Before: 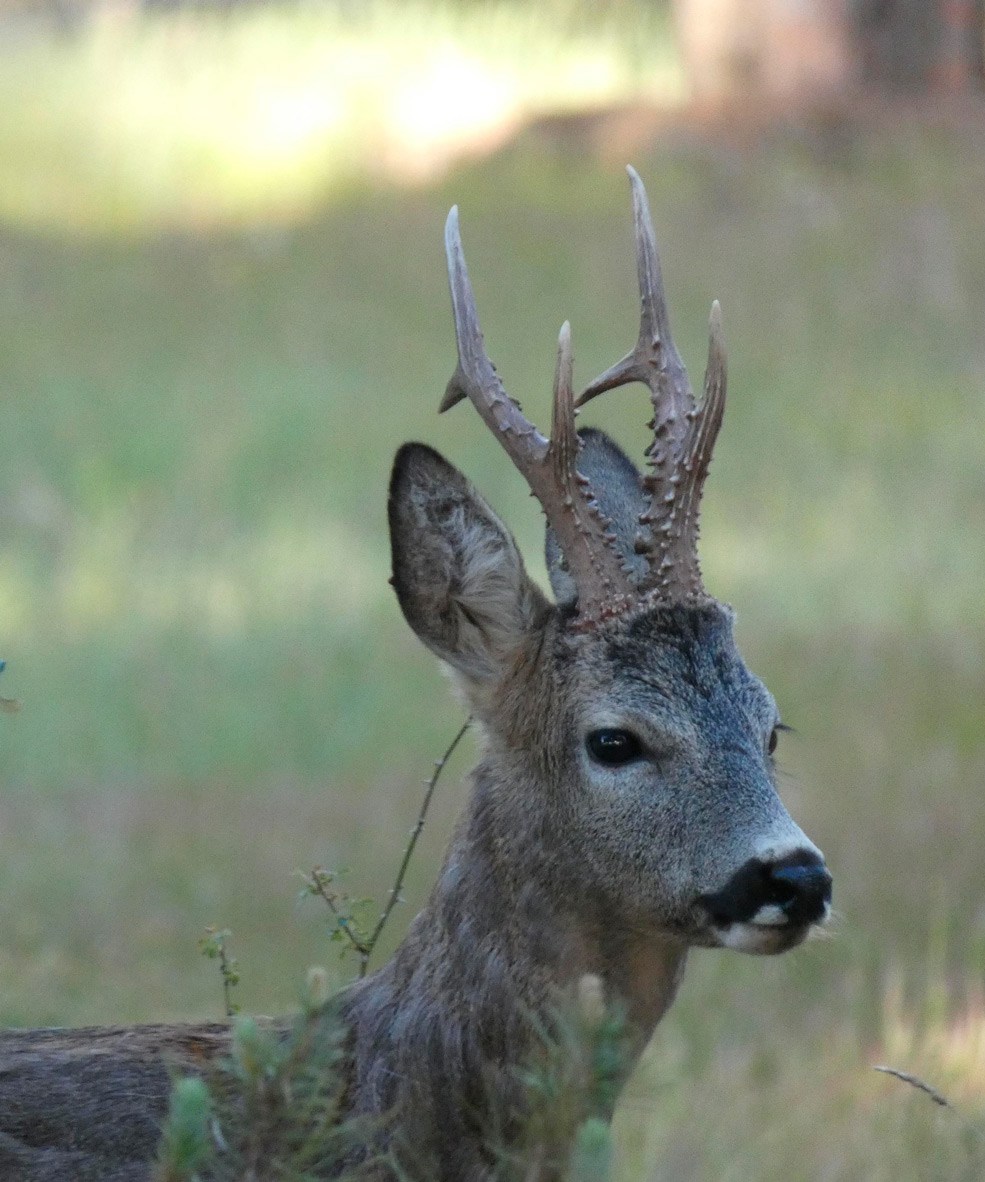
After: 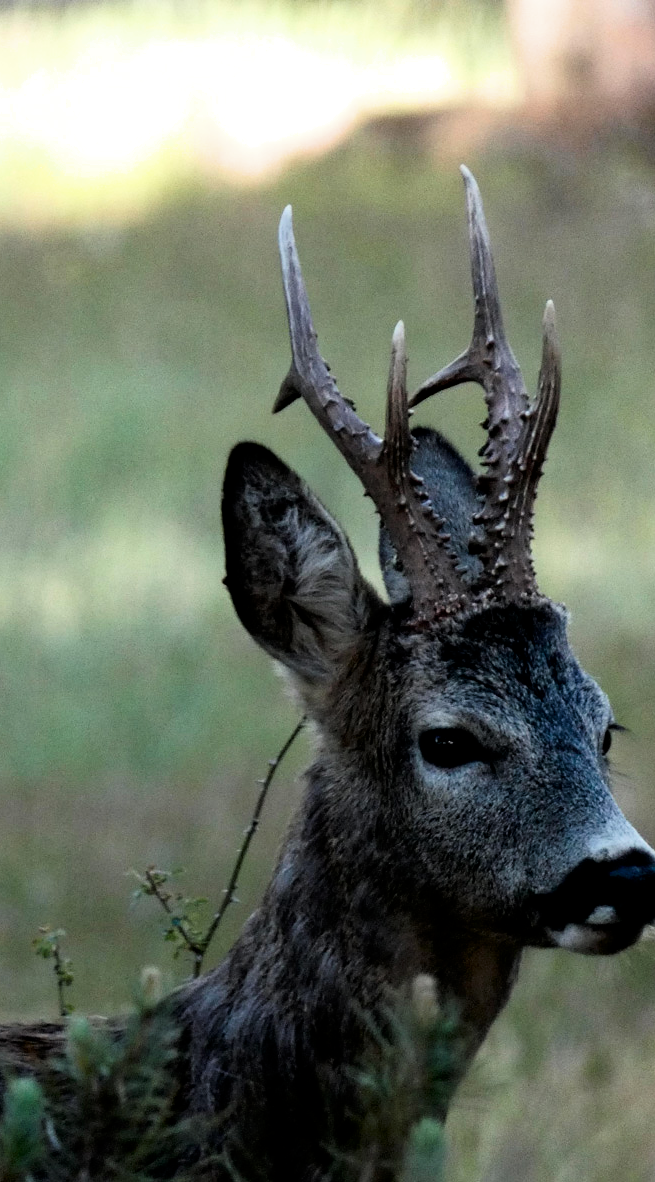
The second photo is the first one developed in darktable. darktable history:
shadows and highlights: shadows 25, highlights -25
crop: left 16.899%, right 16.556%
contrast brightness saturation: brightness -0.2, saturation 0.08
filmic rgb: black relative exposure -3.75 EV, white relative exposure 2.4 EV, dynamic range scaling -50%, hardness 3.42, latitude 30%, contrast 1.8
